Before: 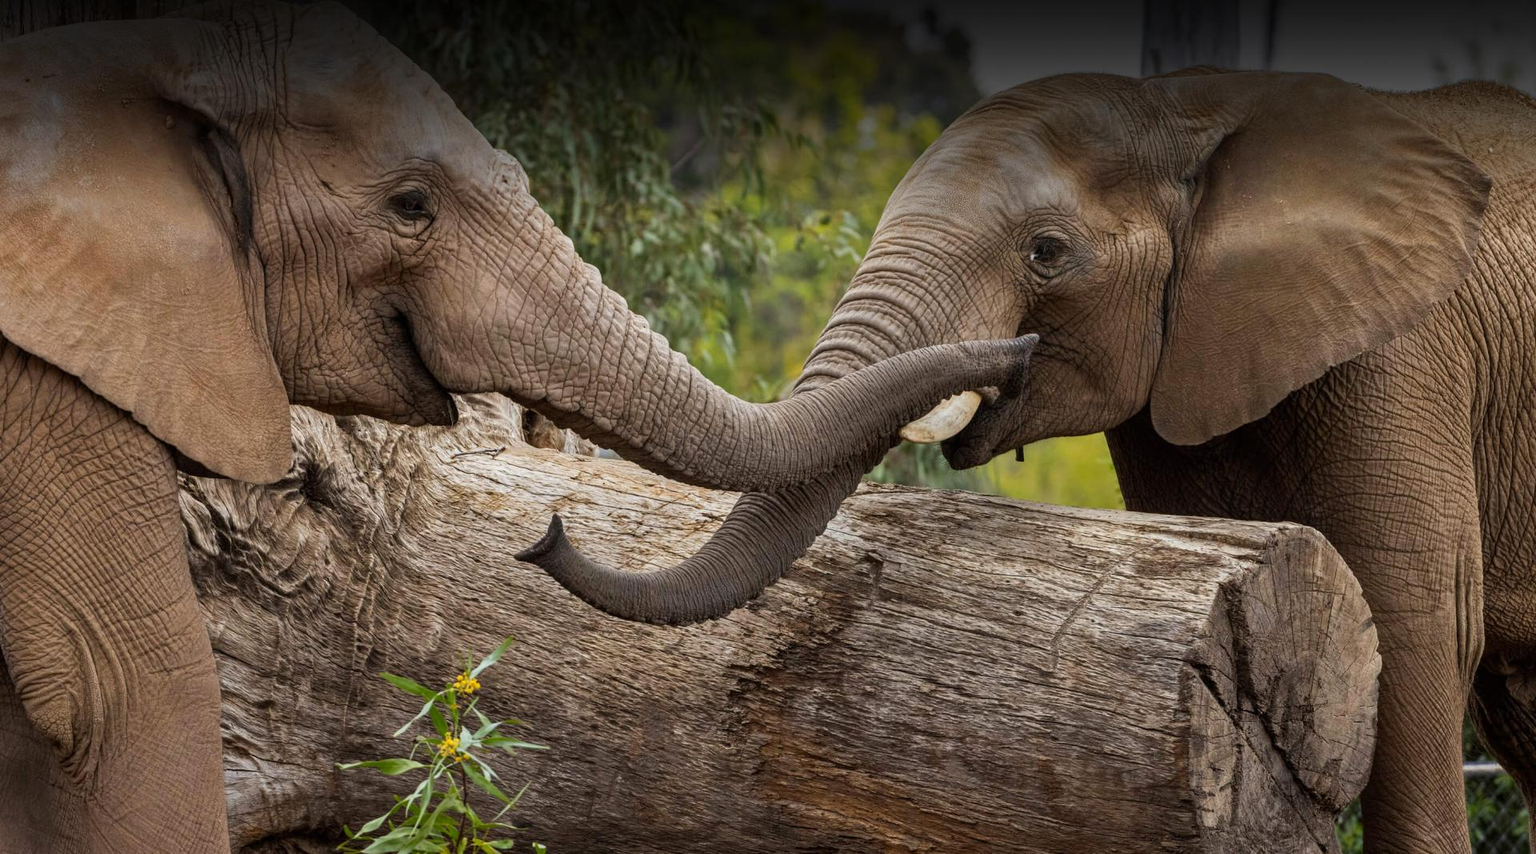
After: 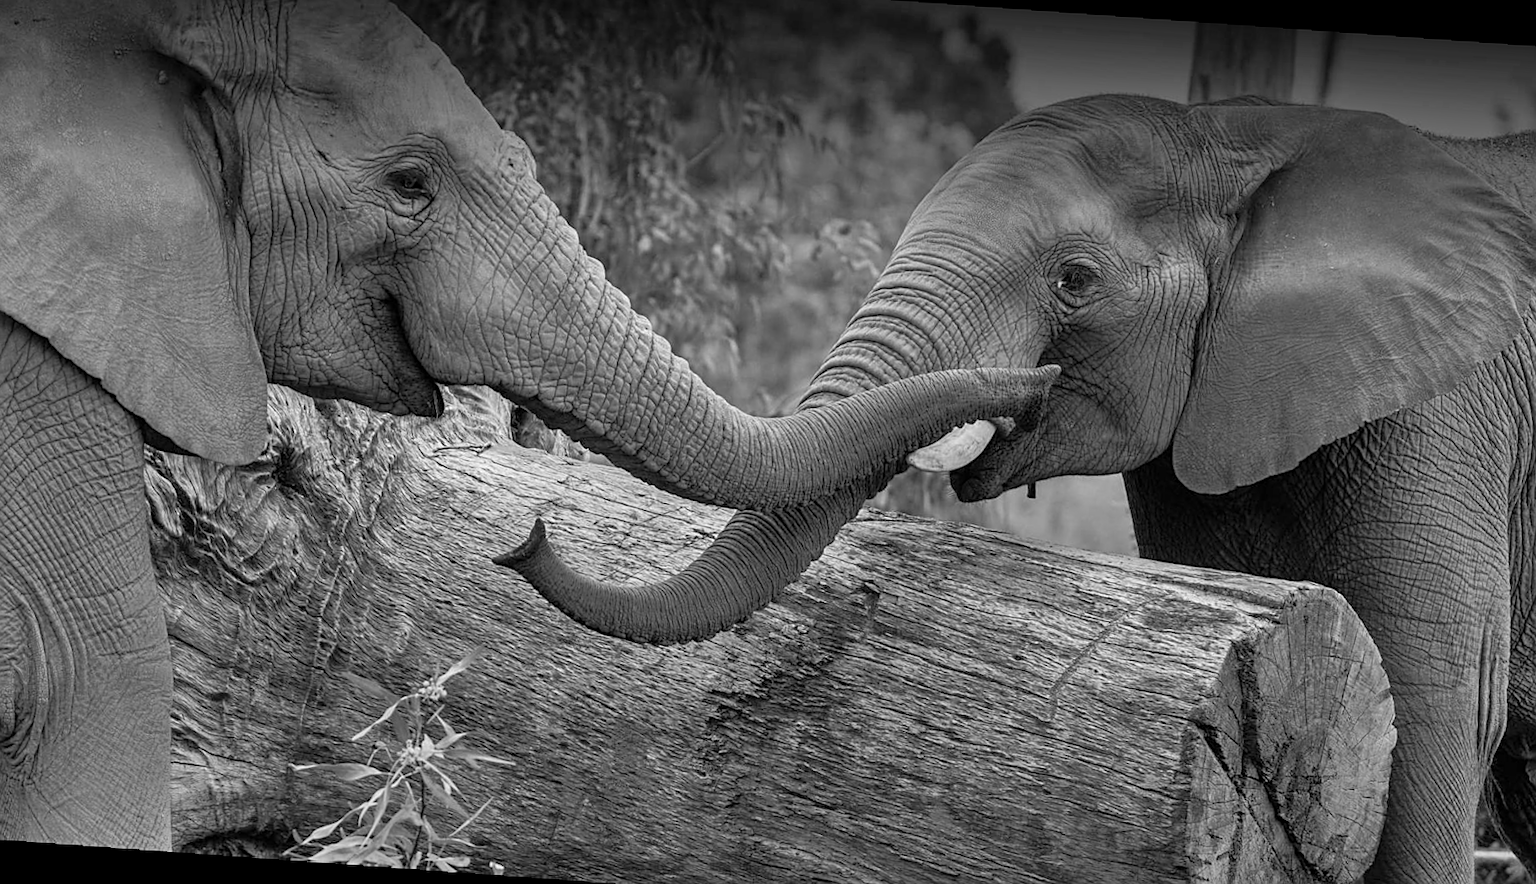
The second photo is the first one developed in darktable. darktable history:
rgb curve: curves: ch0 [(0, 0) (0.053, 0.068) (0.122, 0.128) (1, 1)]
shadows and highlights: shadows color adjustment 97.66%, soften with gaussian
rotate and perspective: rotation 1.72°, automatic cropping off
crop and rotate: angle -2.38°
sharpen: on, module defaults
monochrome: on, module defaults
